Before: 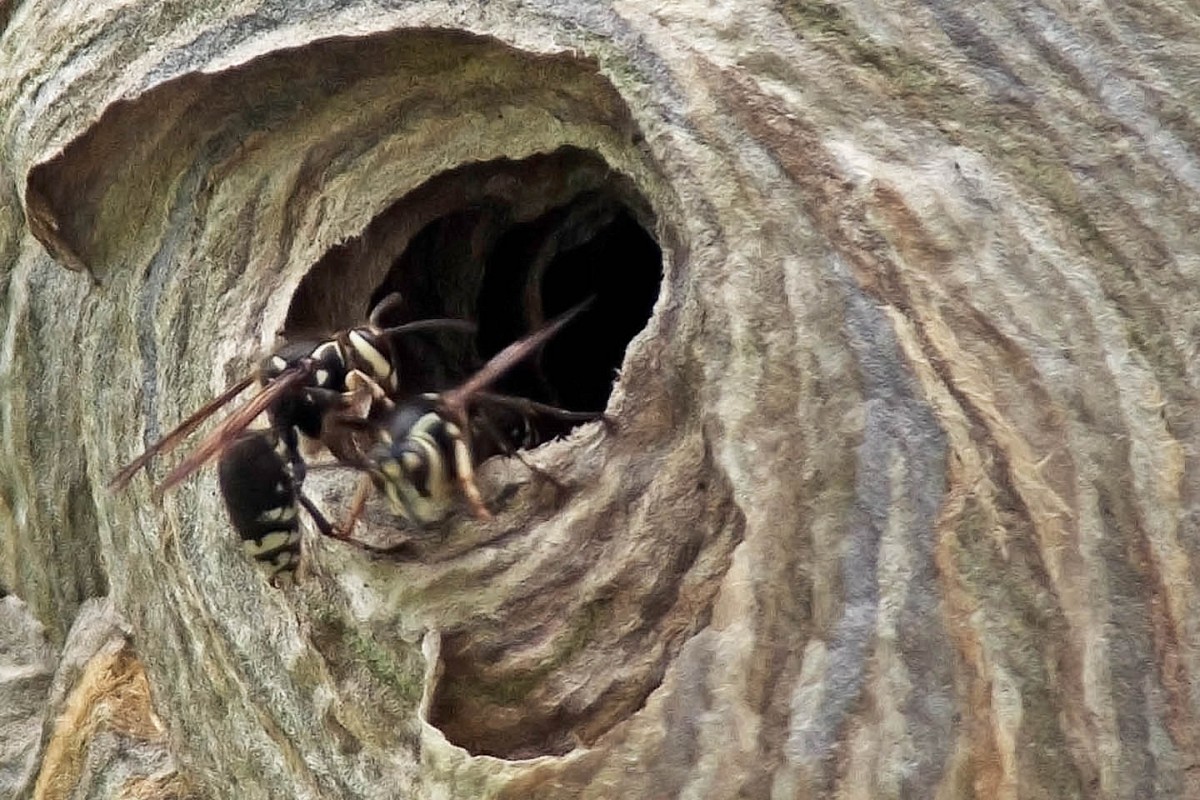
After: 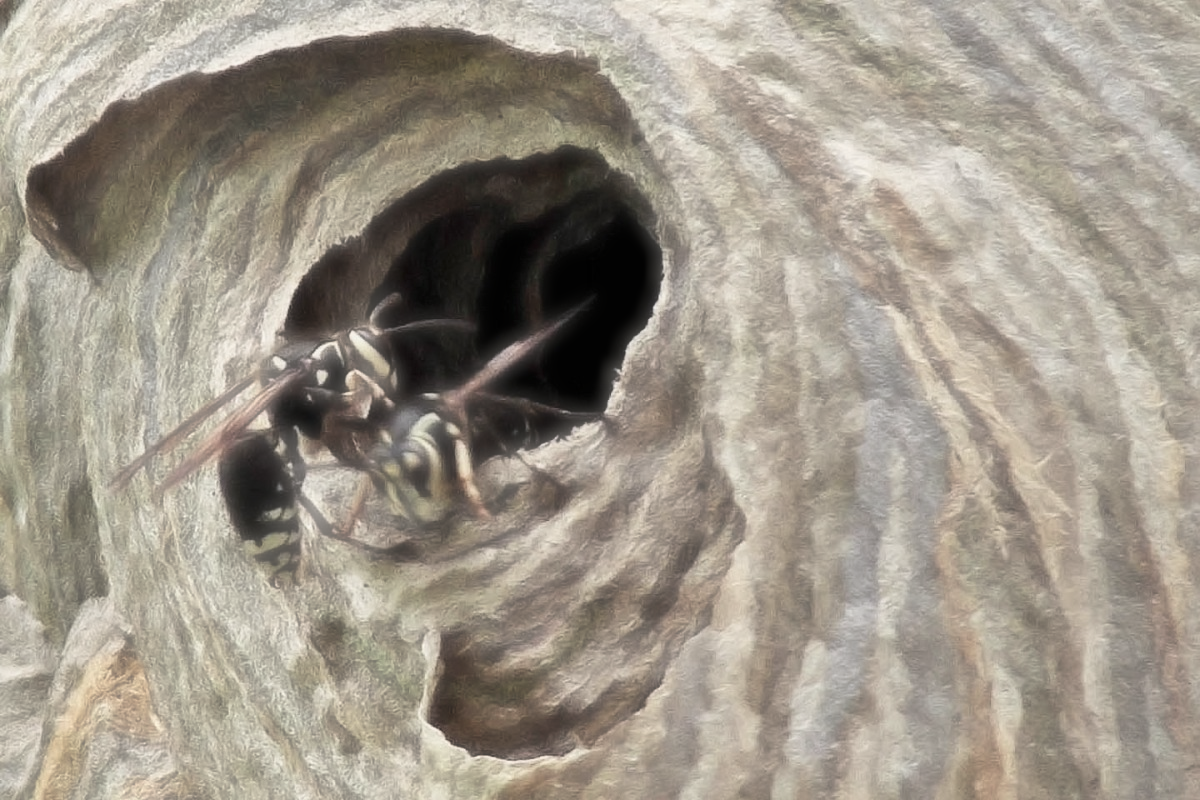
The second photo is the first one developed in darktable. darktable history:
haze removal: strength -0.886, distance 0.225, adaptive false
